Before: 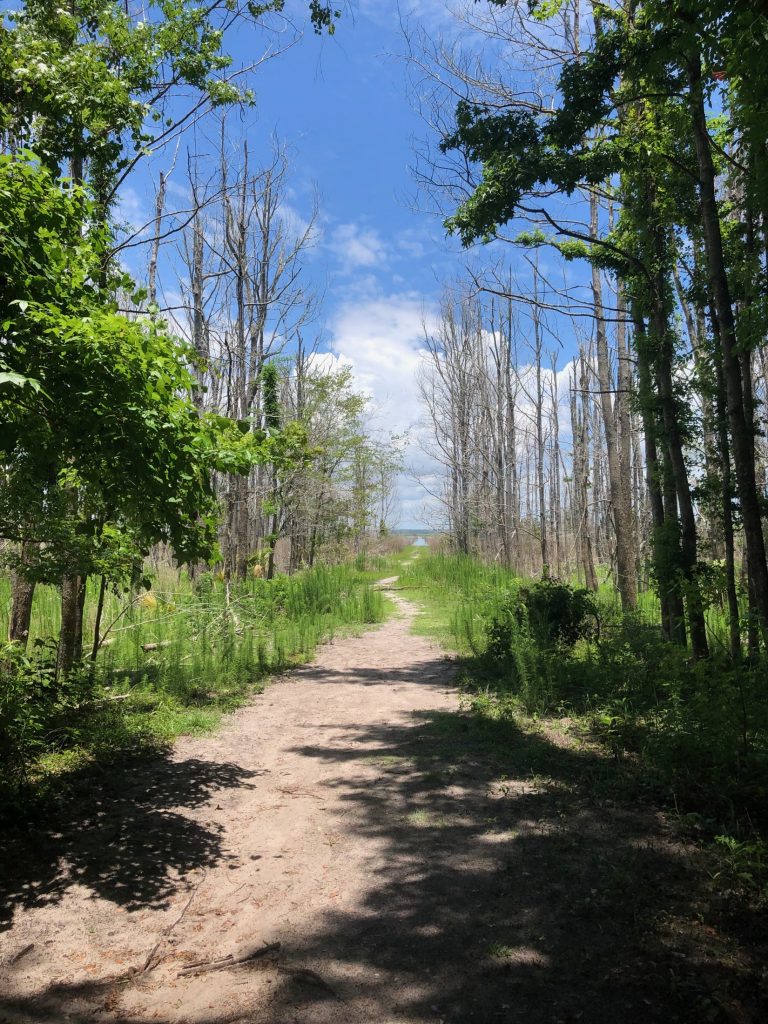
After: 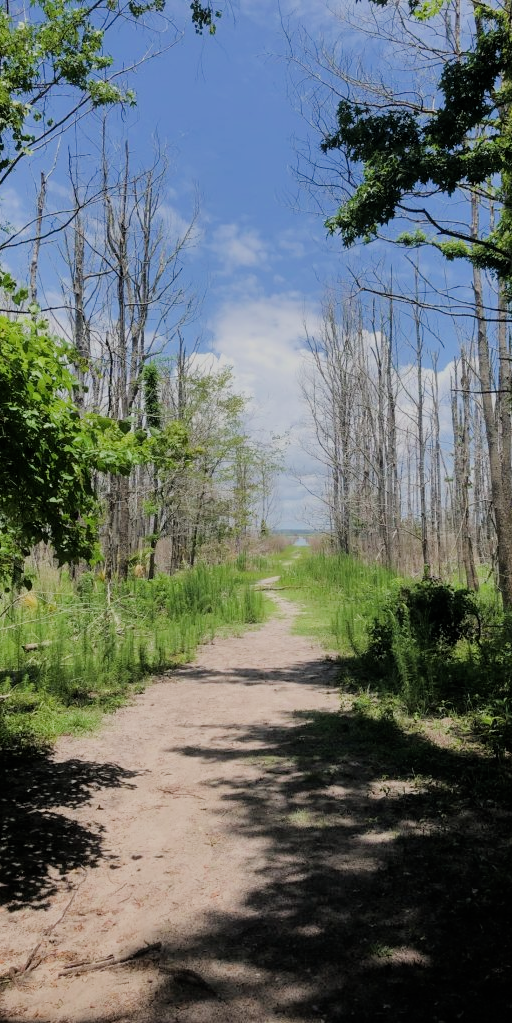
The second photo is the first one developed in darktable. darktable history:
crop and rotate: left 15.546%, right 17.787%
filmic rgb: black relative exposure -7.32 EV, white relative exposure 5.09 EV, hardness 3.2
